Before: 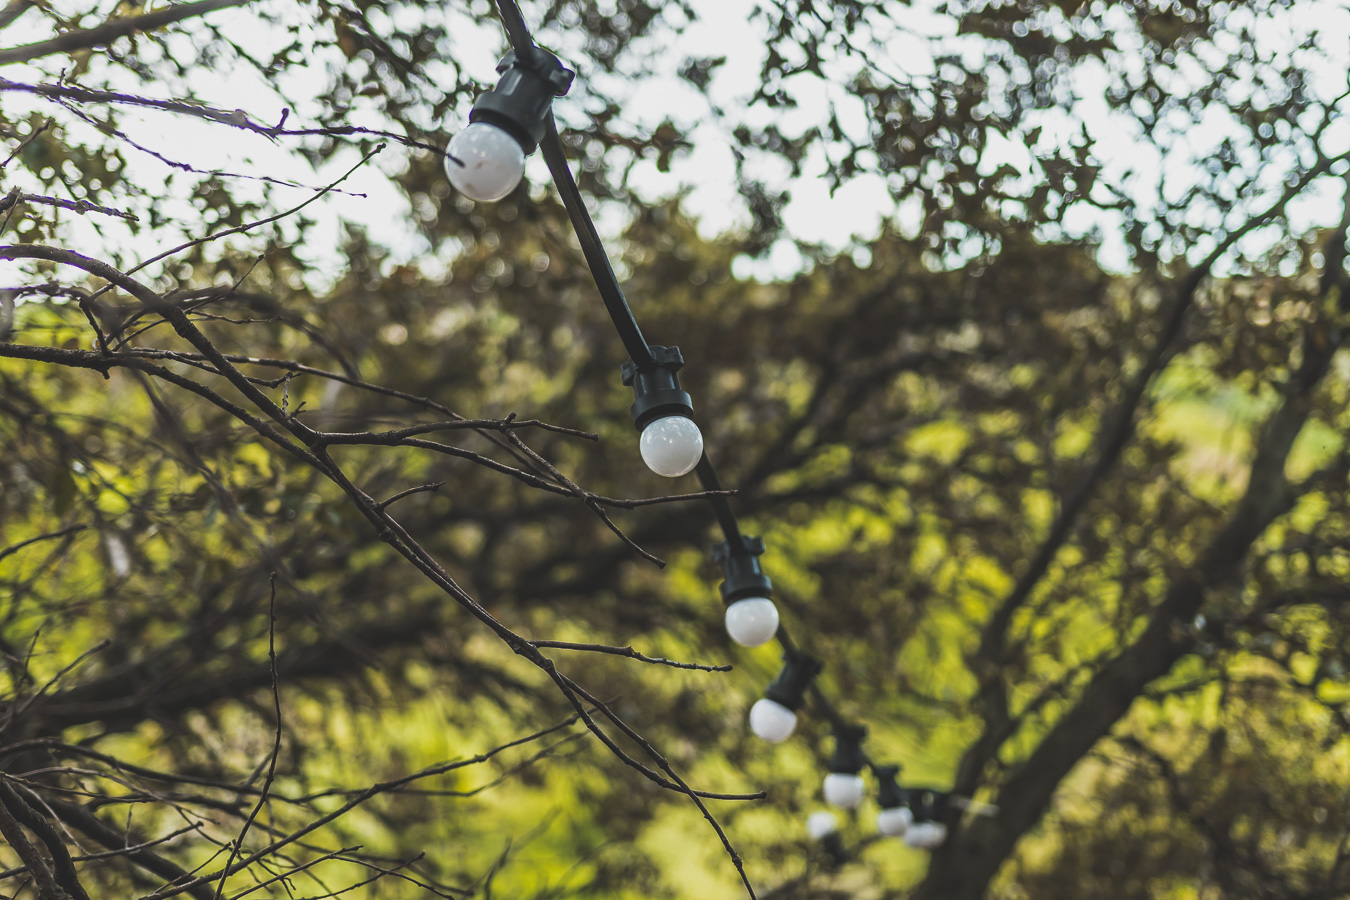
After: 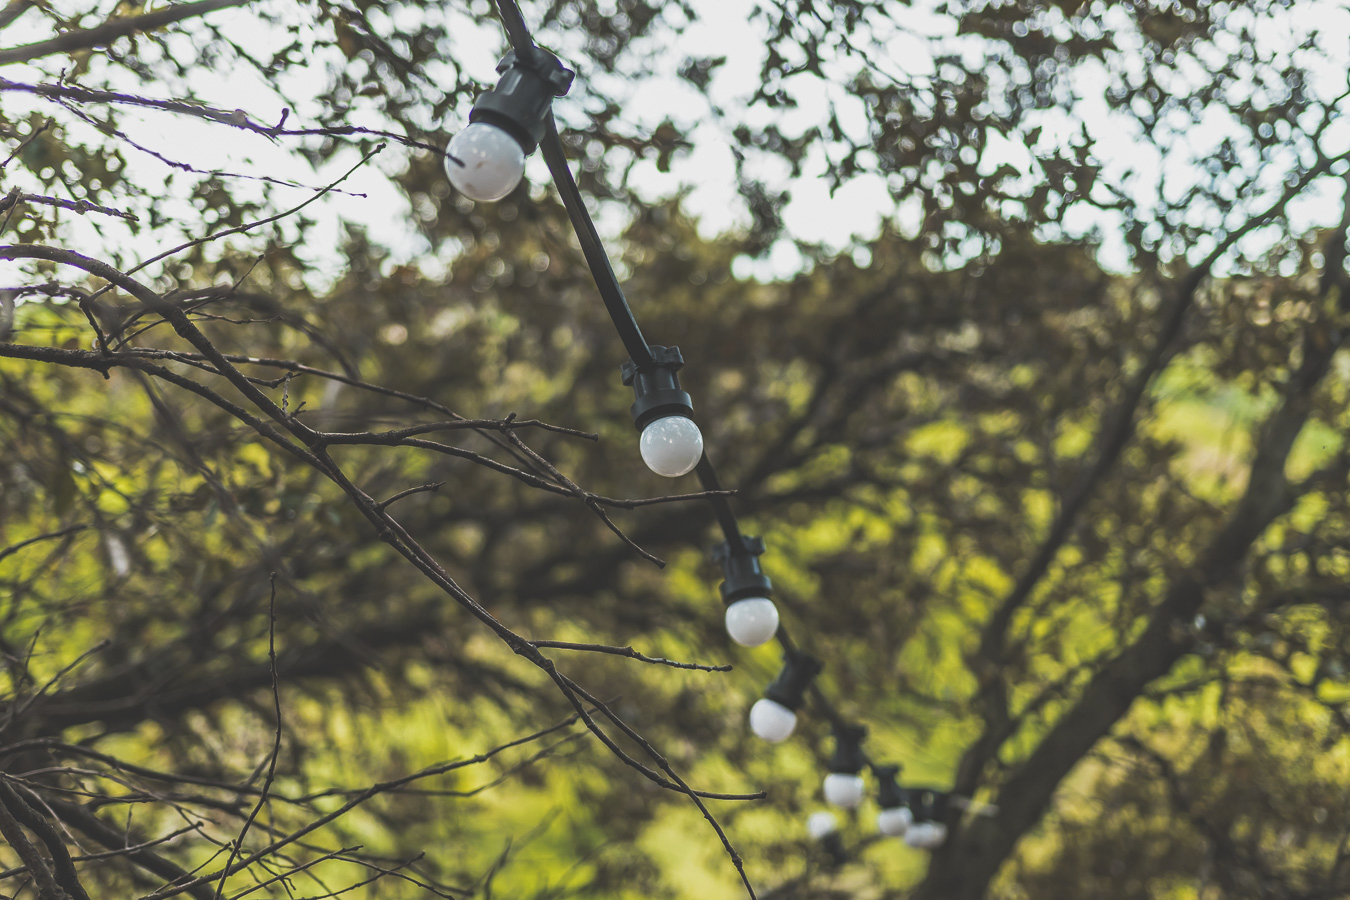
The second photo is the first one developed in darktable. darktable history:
tone curve: curves: ch0 [(0, 0.042) (0.129, 0.18) (0.501, 0.497) (1, 1)], preserve colors none
